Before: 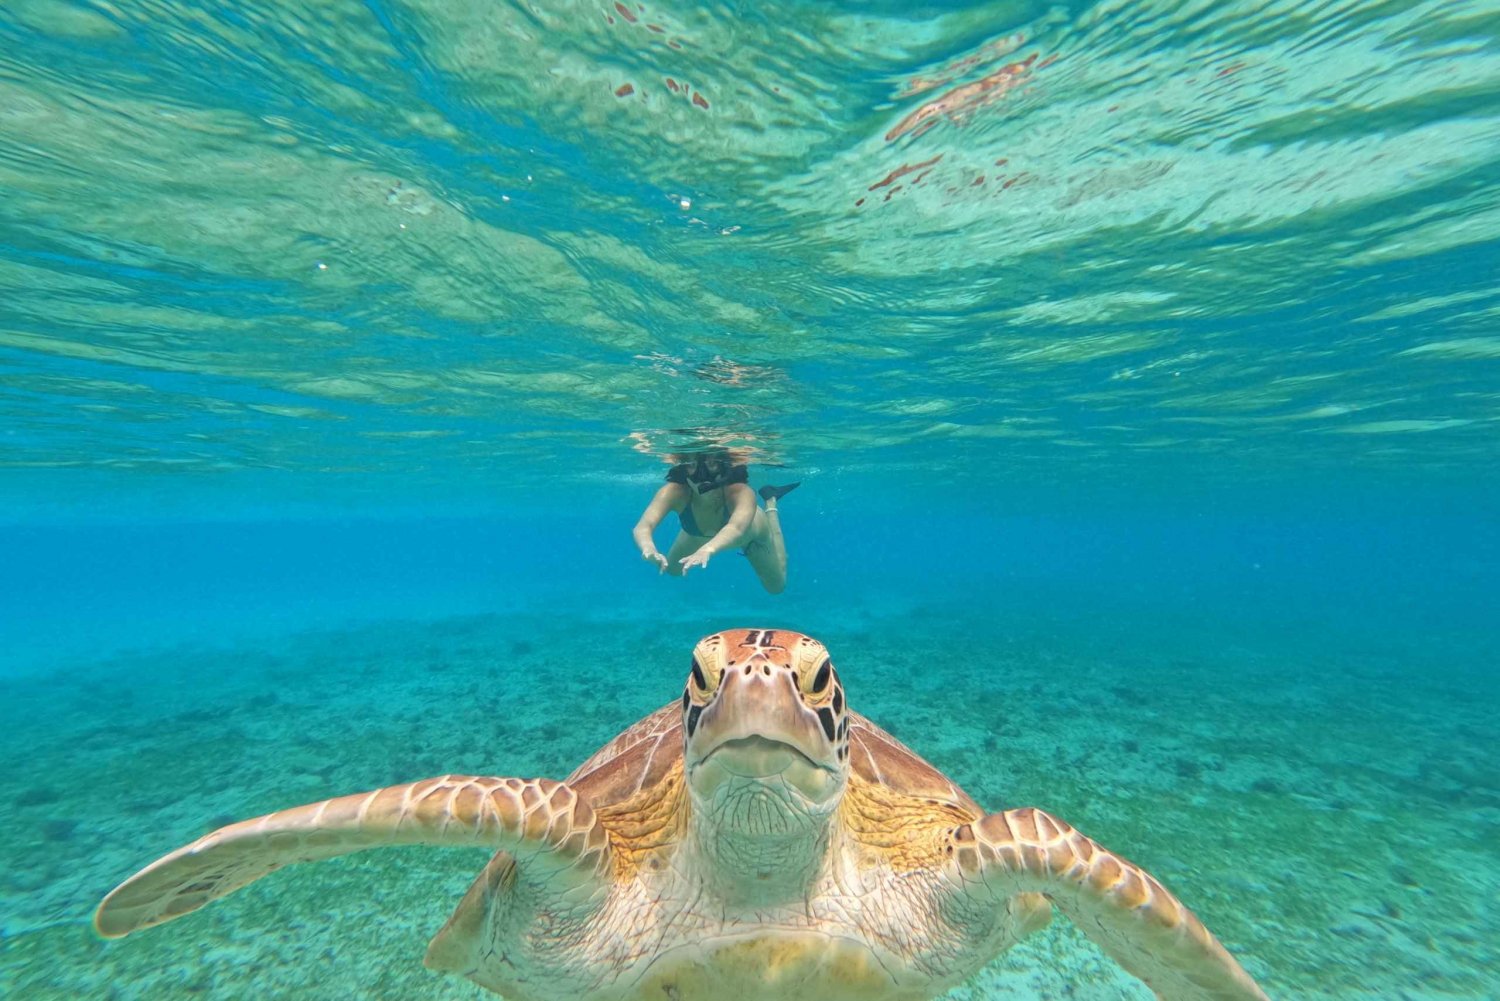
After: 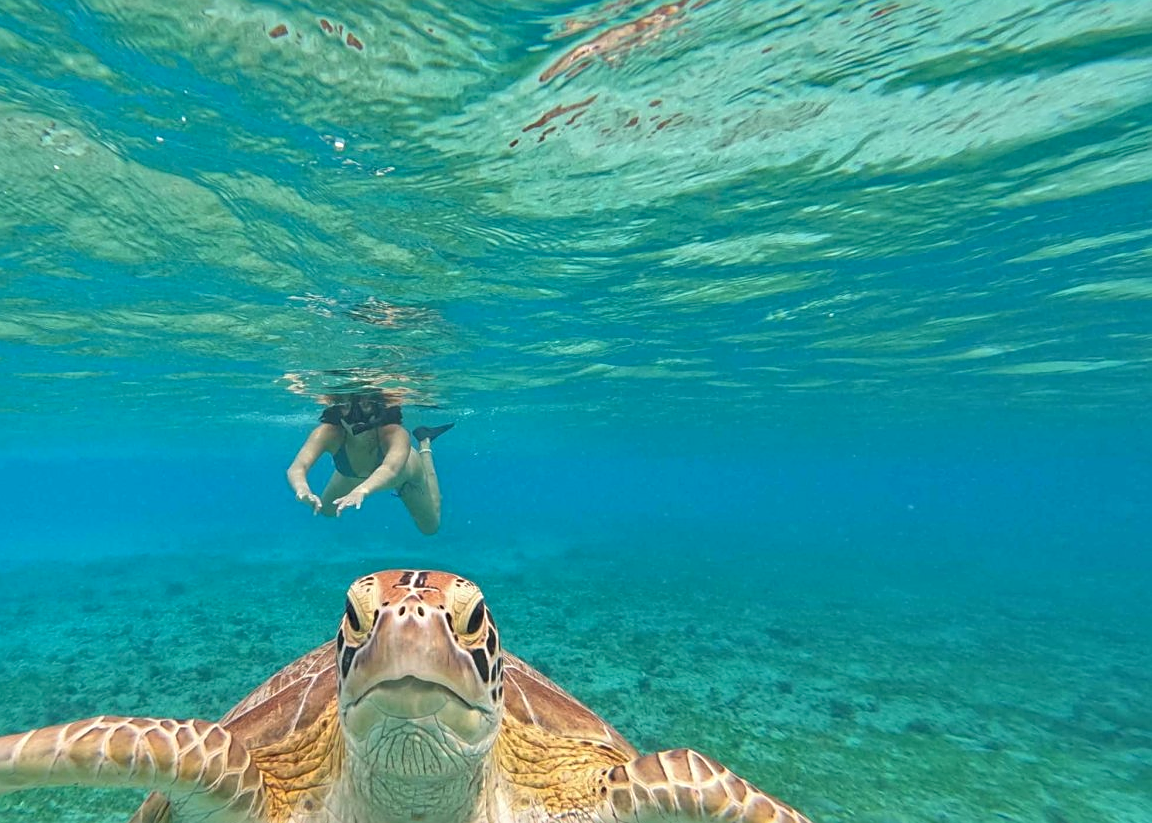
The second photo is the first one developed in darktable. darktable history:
crop: left 23.102%, top 5.915%, bottom 11.812%
shadows and highlights: low approximation 0.01, soften with gaussian
sharpen: on, module defaults
